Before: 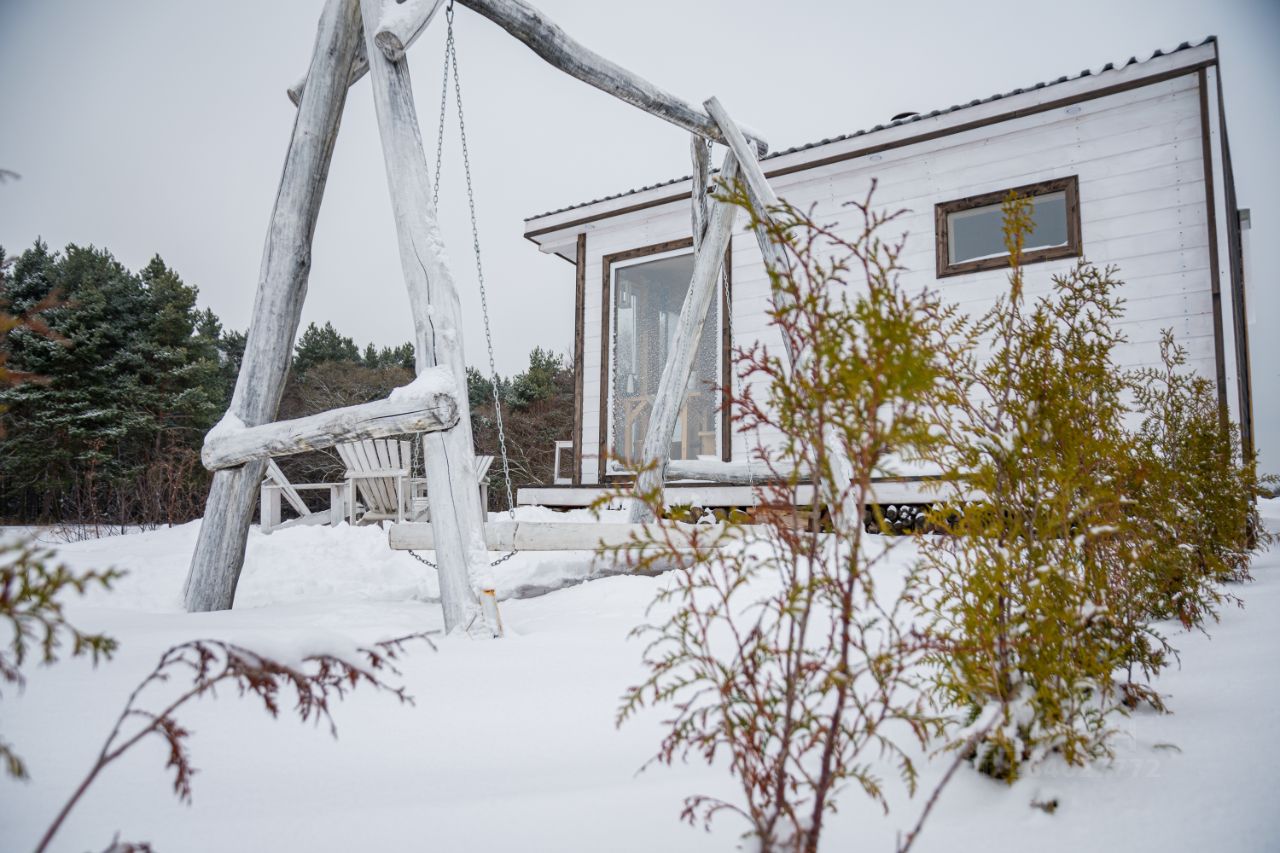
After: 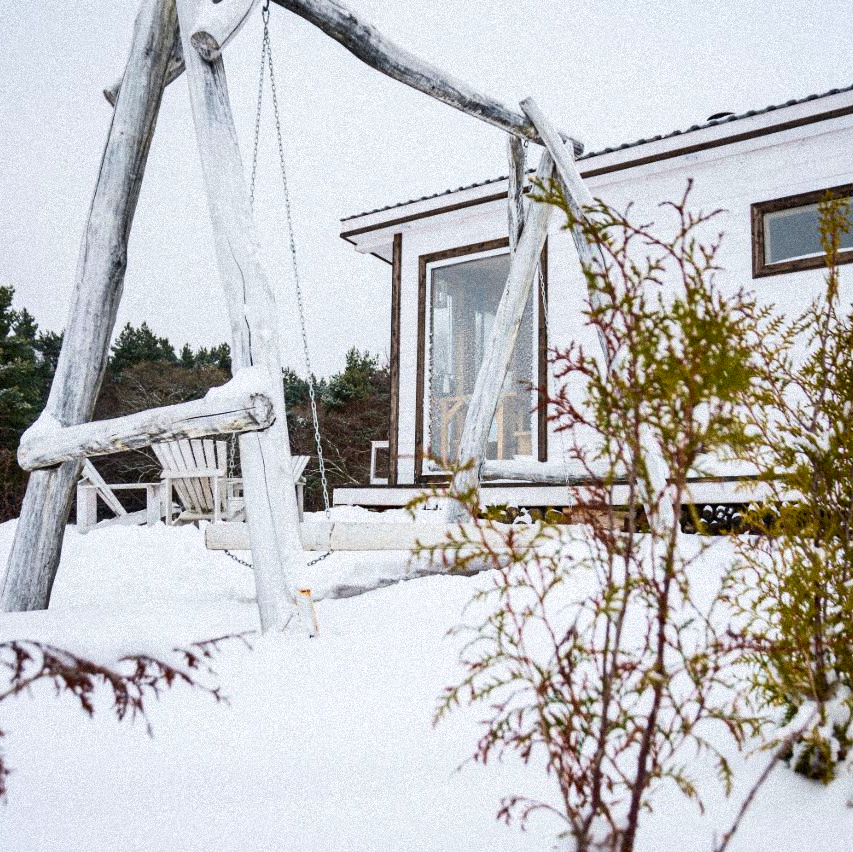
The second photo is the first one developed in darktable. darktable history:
grain: strength 35%, mid-tones bias 0%
crop and rotate: left 14.385%, right 18.948%
velvia: on, module defaults
contrast brightness saturation: contrast 0.28
